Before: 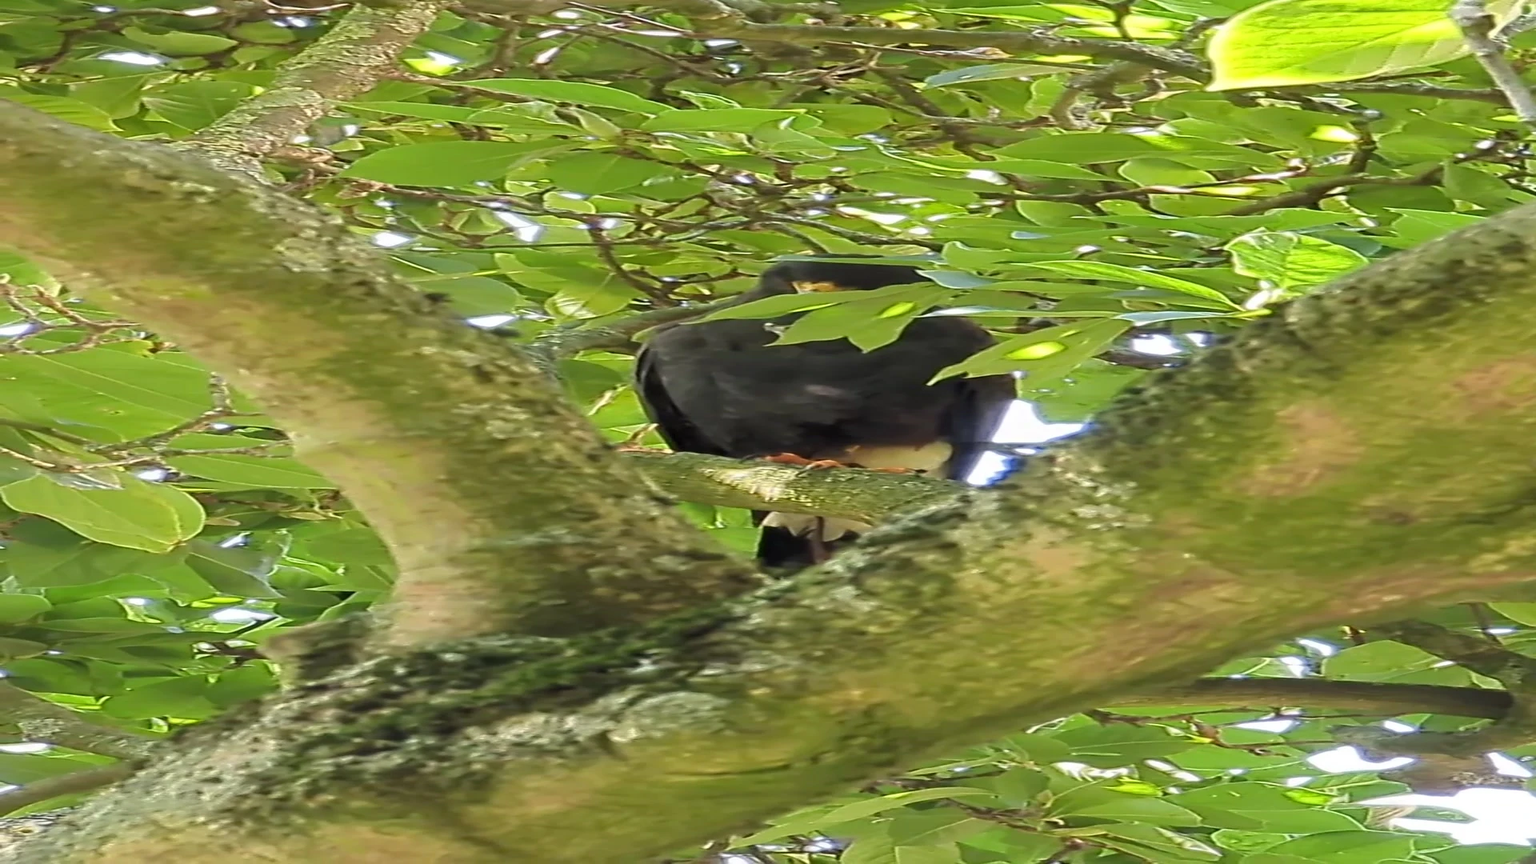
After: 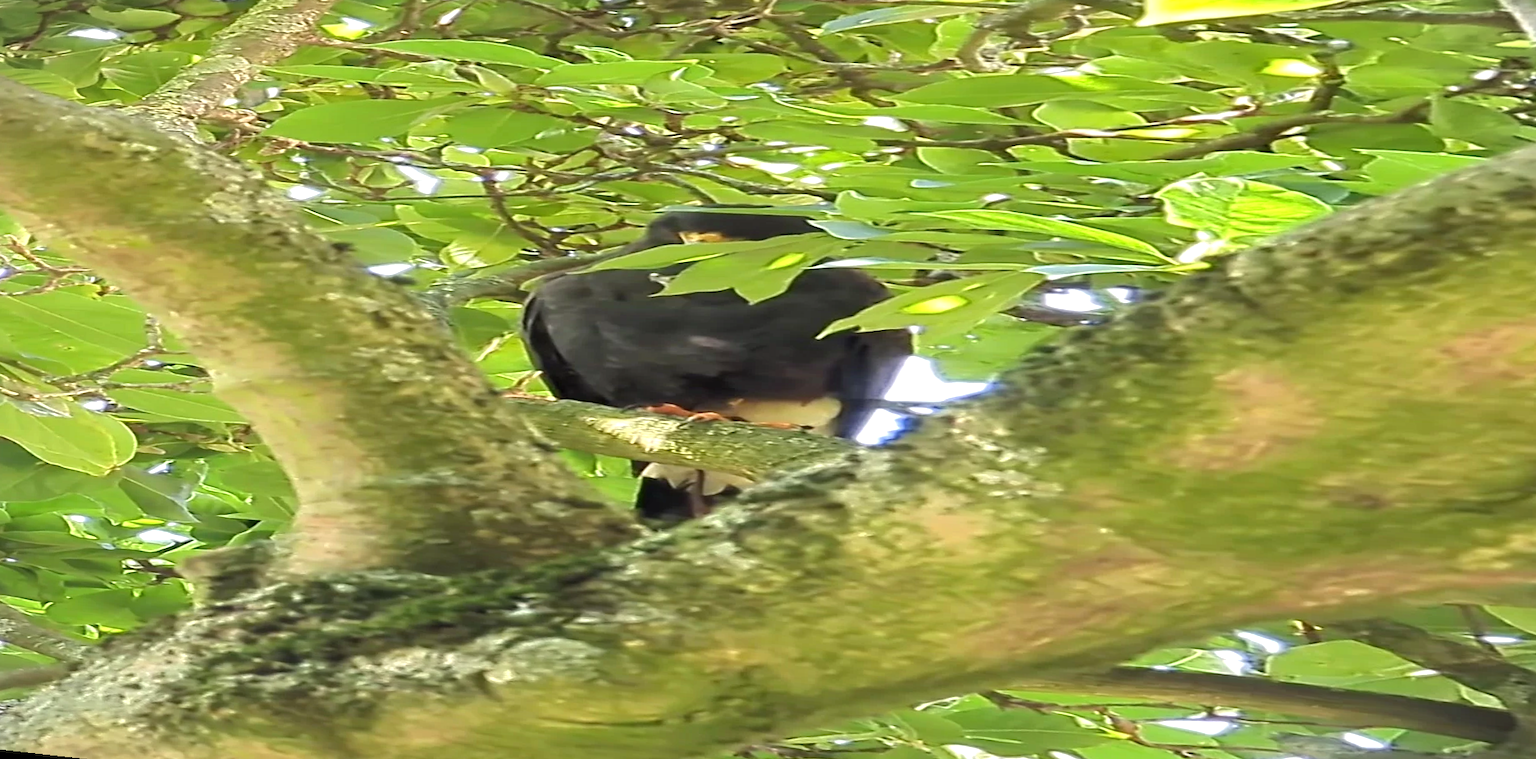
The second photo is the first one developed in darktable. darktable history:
rotate and perspective: rotation 1.69°, lens shift (vertical) -0.023, lens shift (horizontal) -0.291, crop left 0.025, crop right 0.988, crop top 0.092, crop bottom 0.842
vignetting: fall-off start 100%, brightness -0.282, width/height ratio 1.31
exposure: black level correction 0, exposure 0.5 EV, compensate highlight preservation false
